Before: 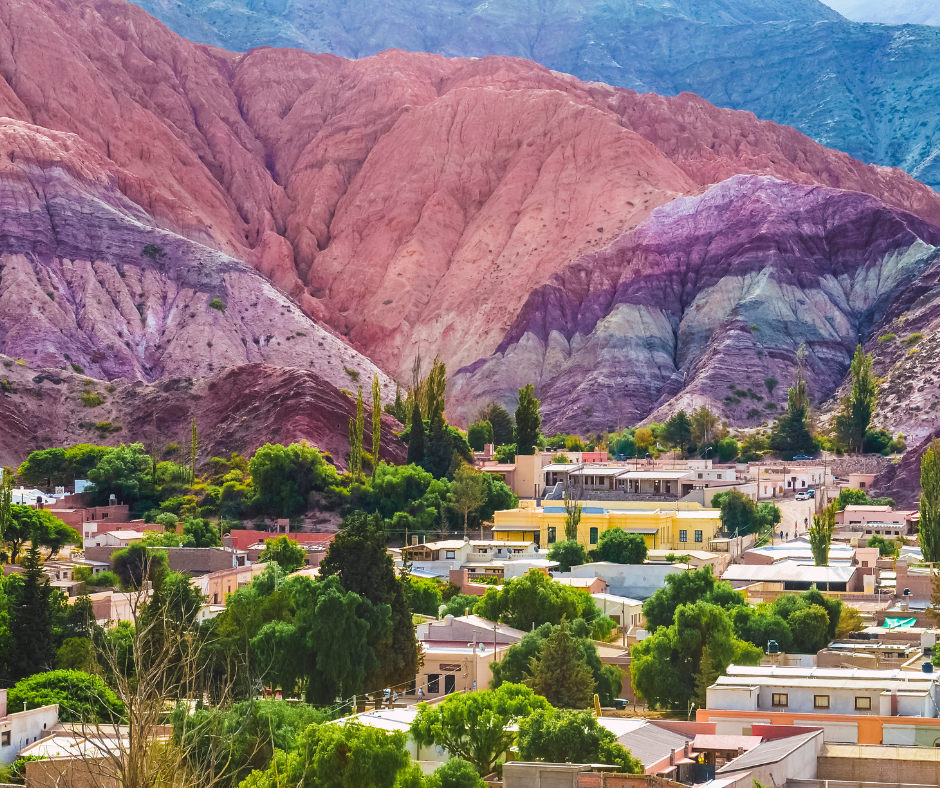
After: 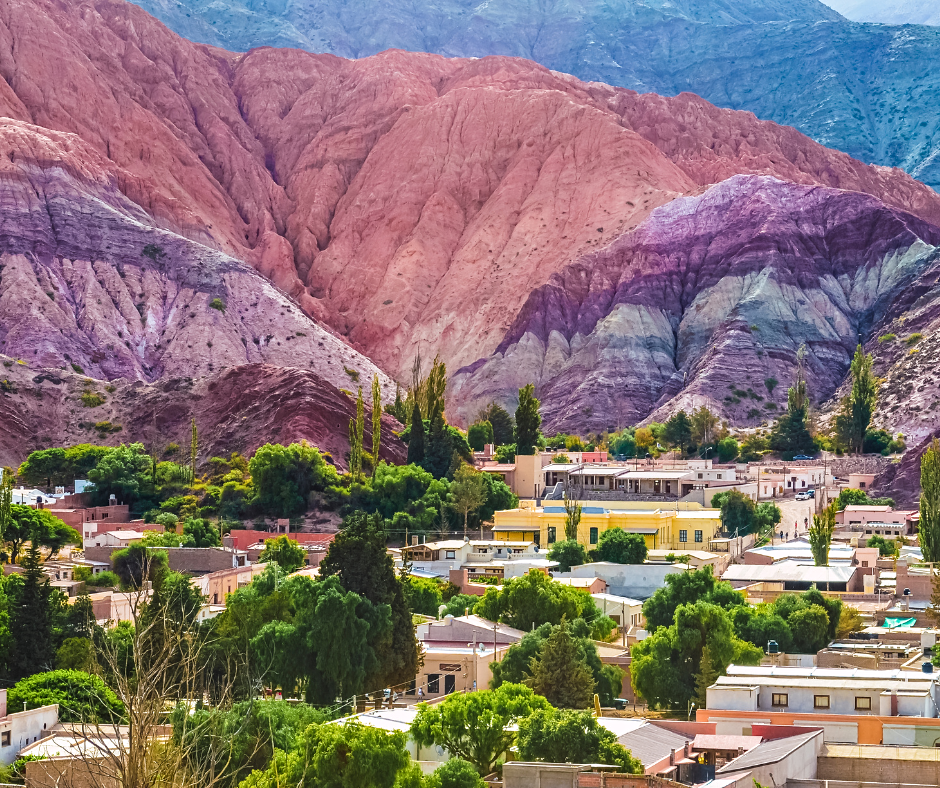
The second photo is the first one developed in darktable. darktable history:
contrast equalizer: y [[0.502, 0.505, 0.512, 0.529, 0.564, 0.588], [0.5 ×6], [0.502, 0.505, 0.512, 0.529, 0.564, 0.588], [0, 0.001, 0.001, 0.004, 0.008, 0.011], [0, 0.001, 0.001, 0.004, 0.008, 0.011]]
